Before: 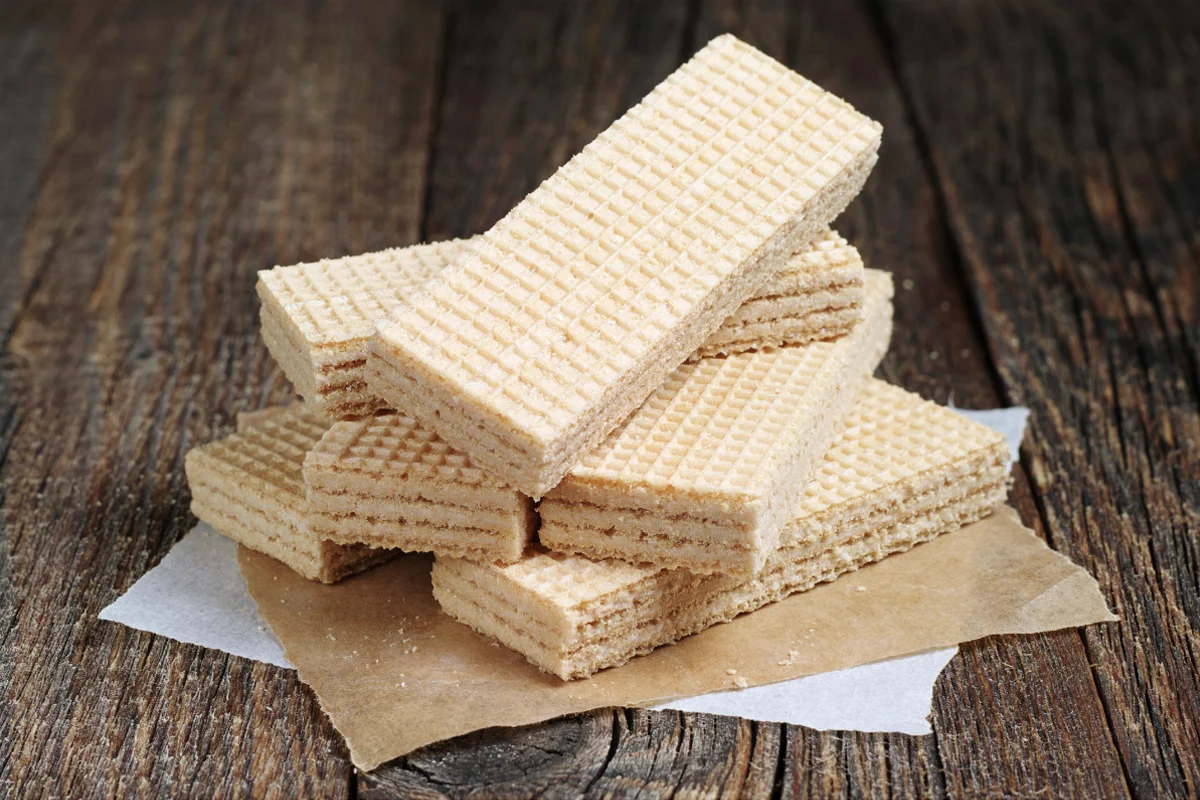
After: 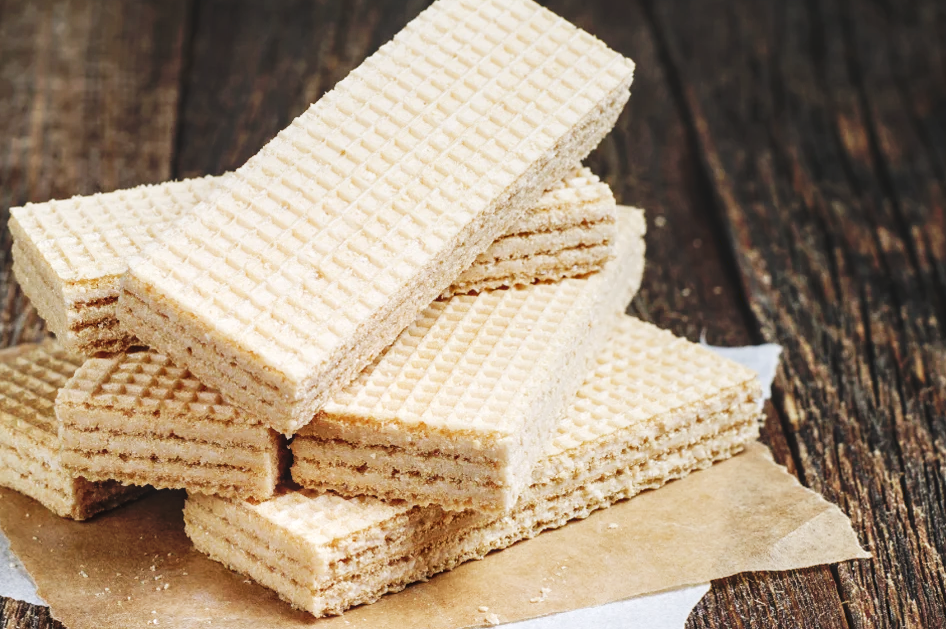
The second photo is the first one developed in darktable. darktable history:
crop and rotate: left 20.74%, top 7.912%, right 0.375%, bottom 13.378%
local contrast: on, module defaults
tone curve: curves: ch0 [(0, 0) (0.003, 0.072) (0.011, 0.077) (0.025, 0.082) (0.044, 0.094) (0.069, 0.106) (0.1, 0.125) (0.136, 0.145) (0.177, 0.173) (0.224, 0.216) (0.277, 0.281) (0.335, 0.356) (0.399, 0.436) (0.468, 0.53) (0.543, 0.629) (0.623, 0.724) (0.709, 0.808) (0.801, 0.88) (0.898, 0.941) (1, 1)], preserve colors none
